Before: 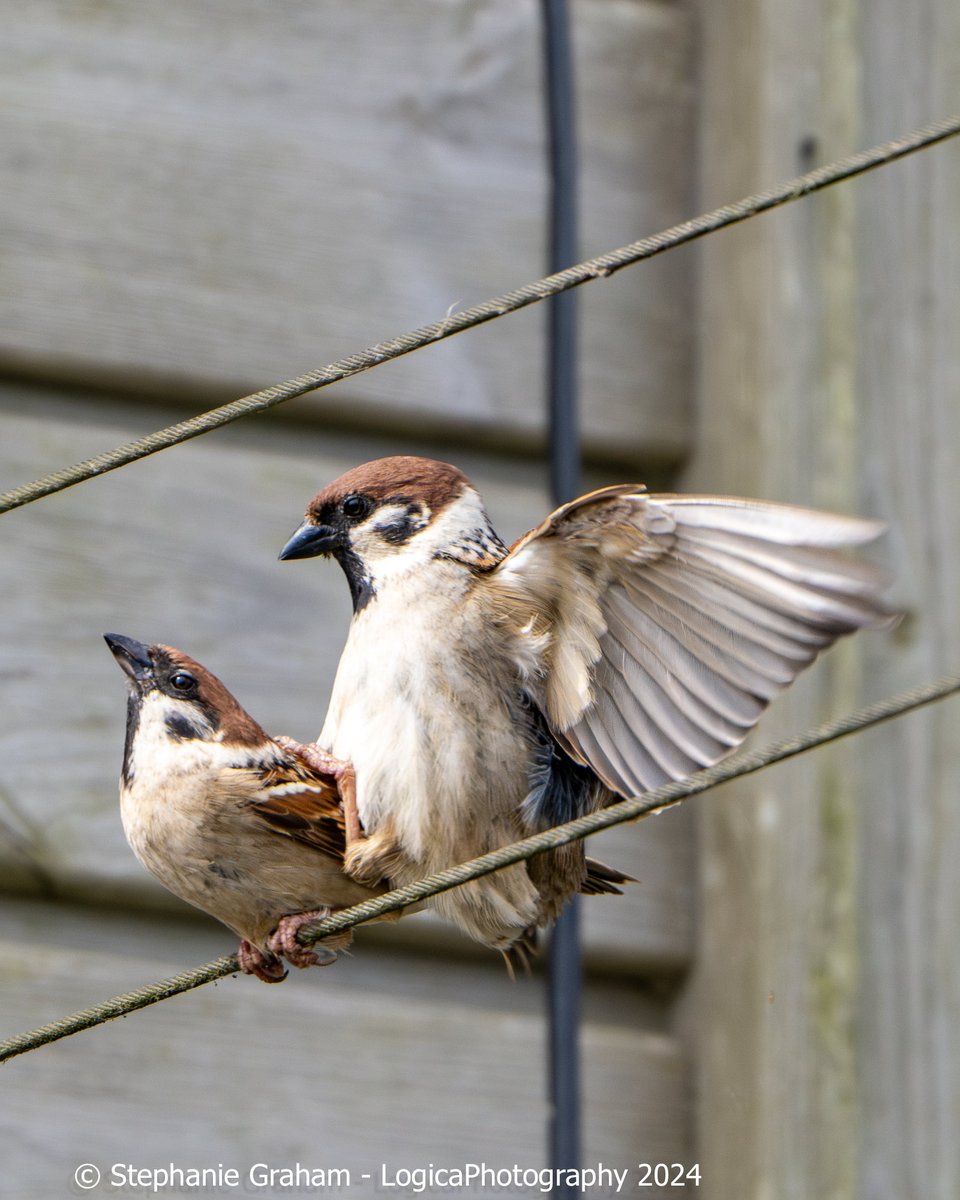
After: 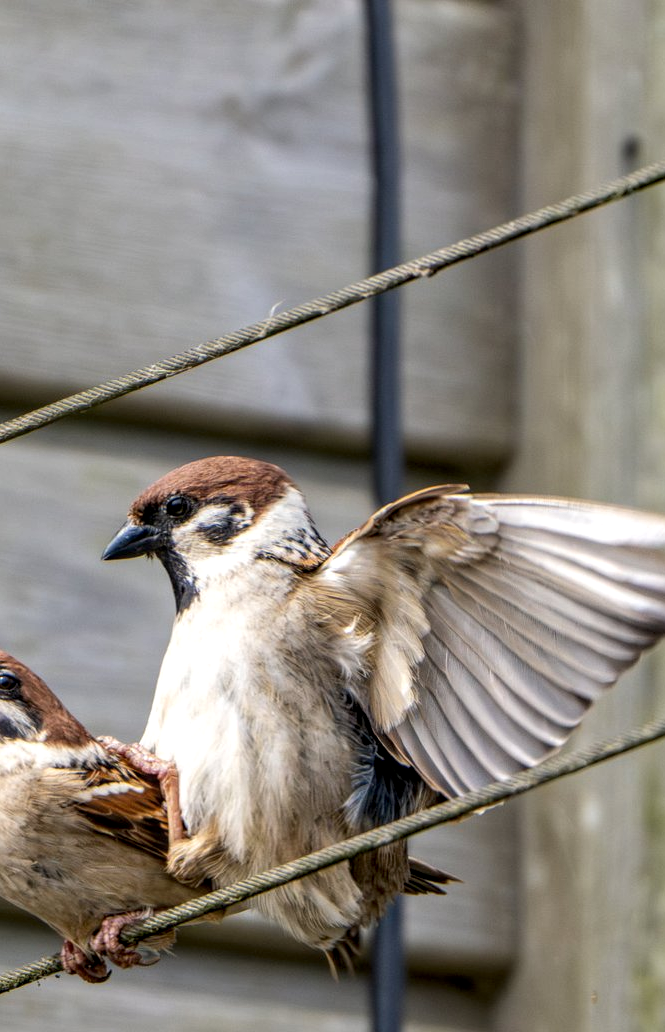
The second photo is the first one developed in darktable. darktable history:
crop: left 18.479%, right 12.2%, bottom 13.971%
local contrast: detail 130%
